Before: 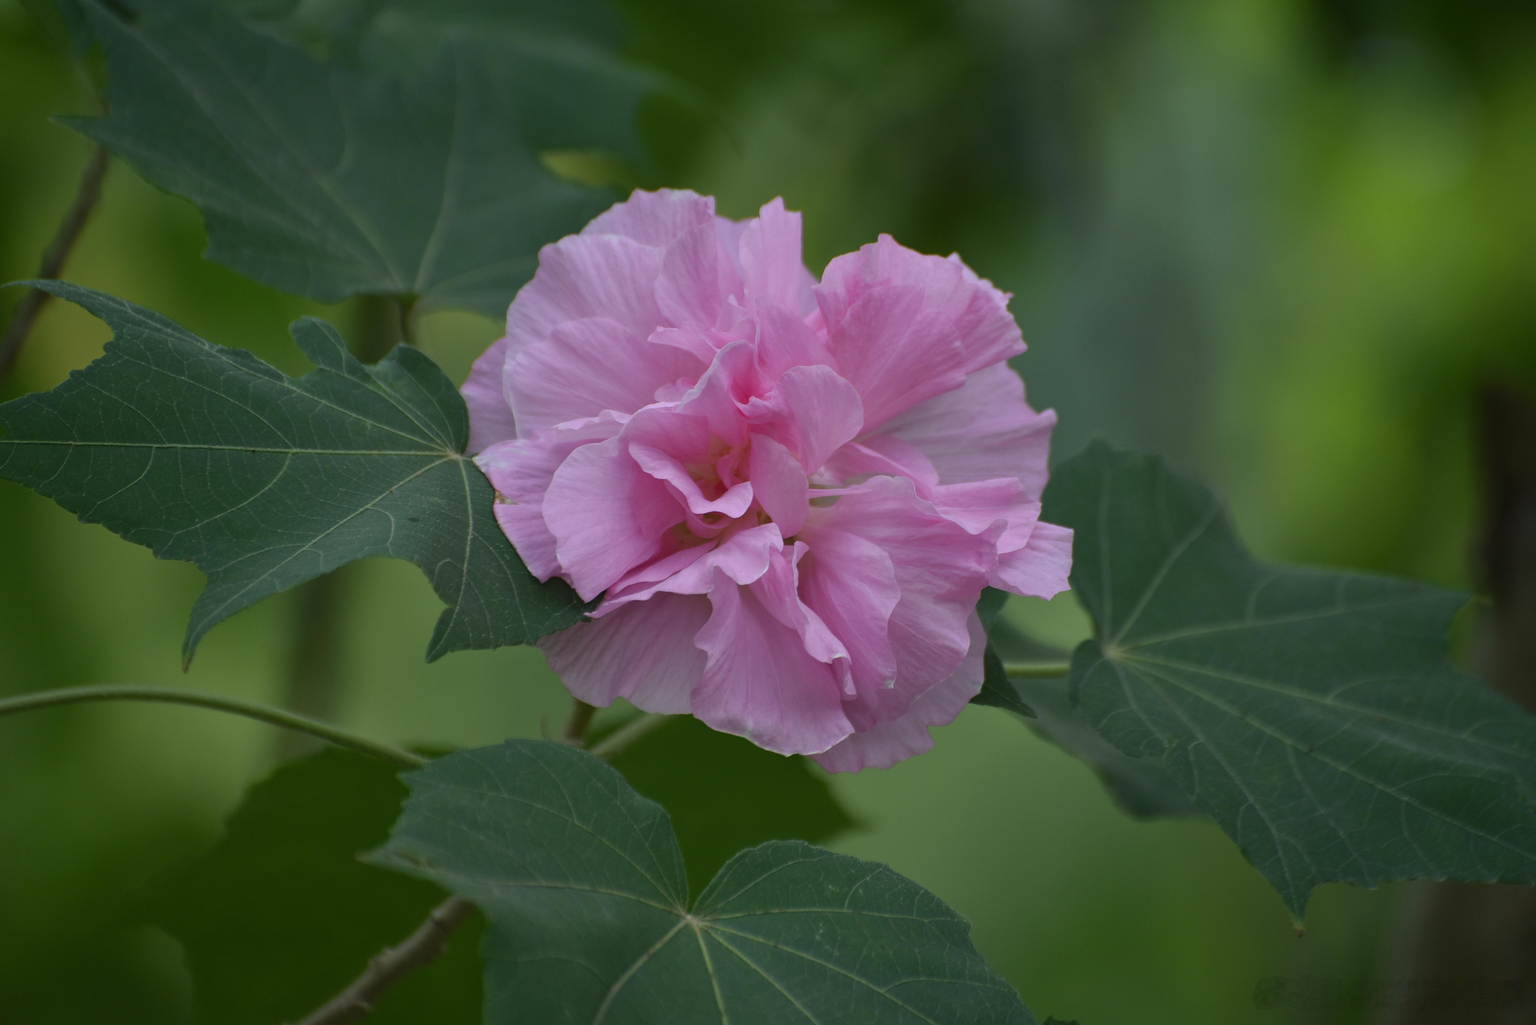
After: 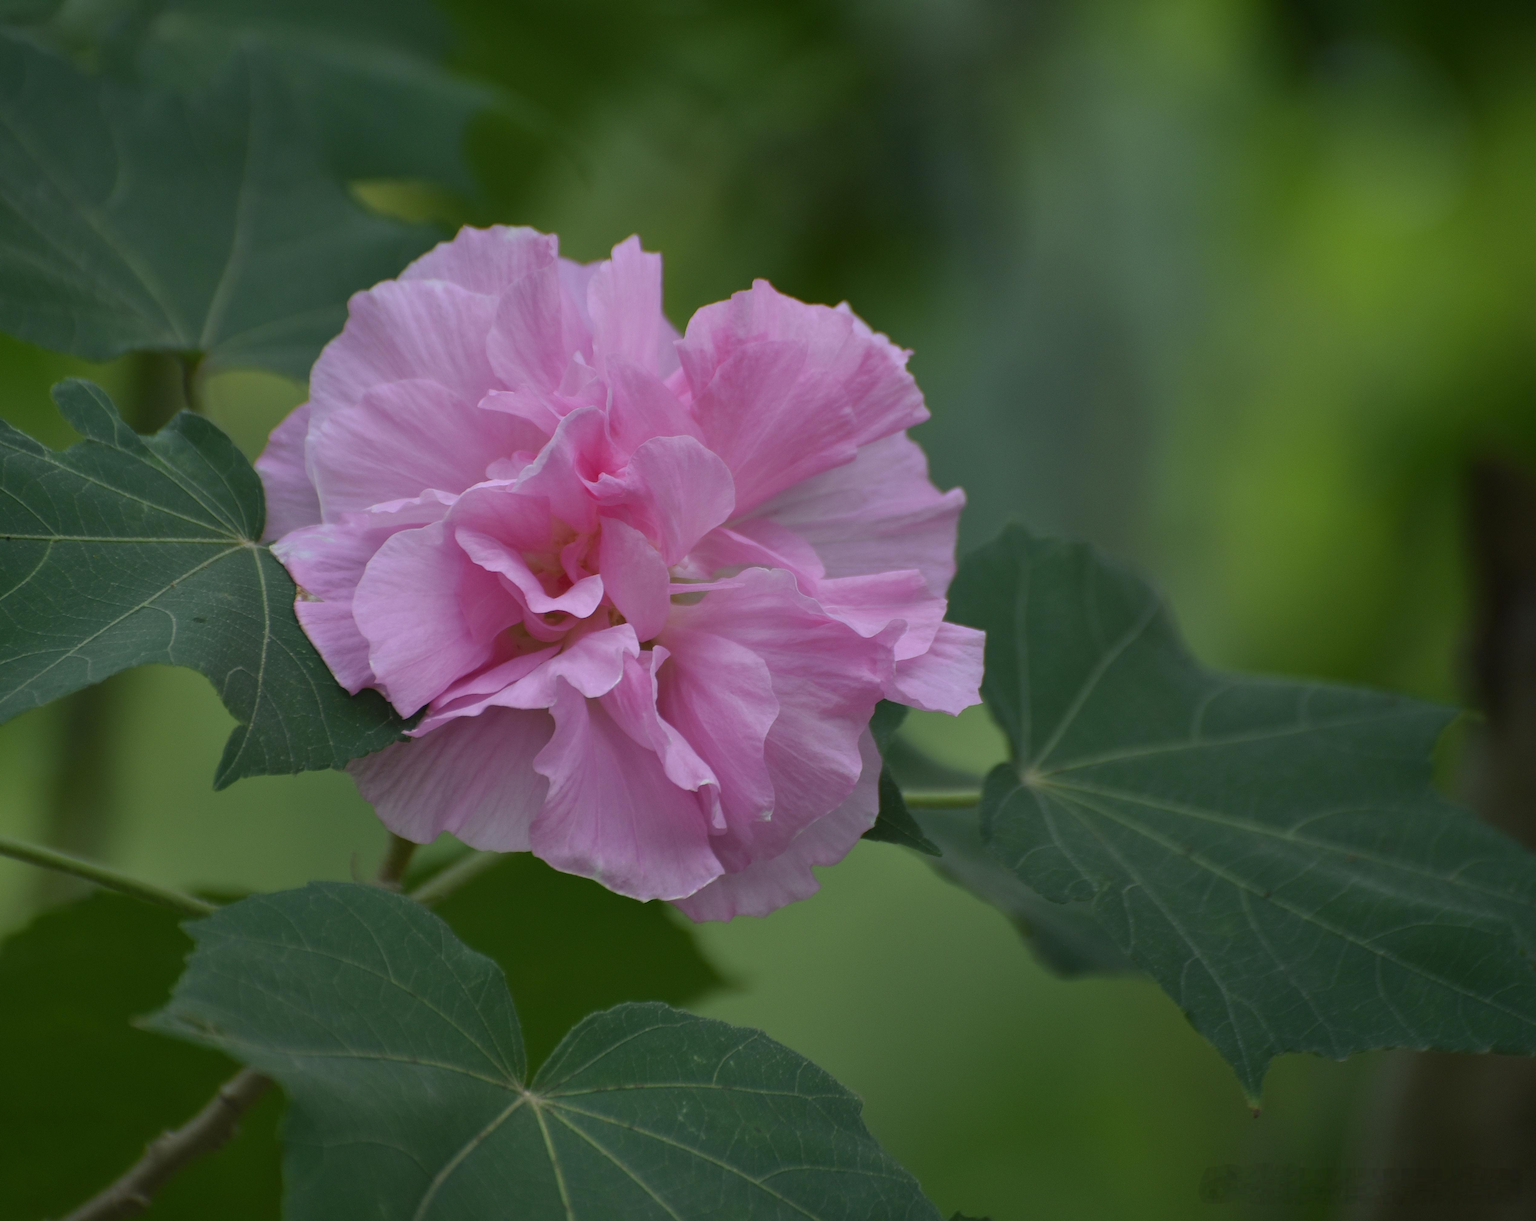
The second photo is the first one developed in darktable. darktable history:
crop: left 16.09%
